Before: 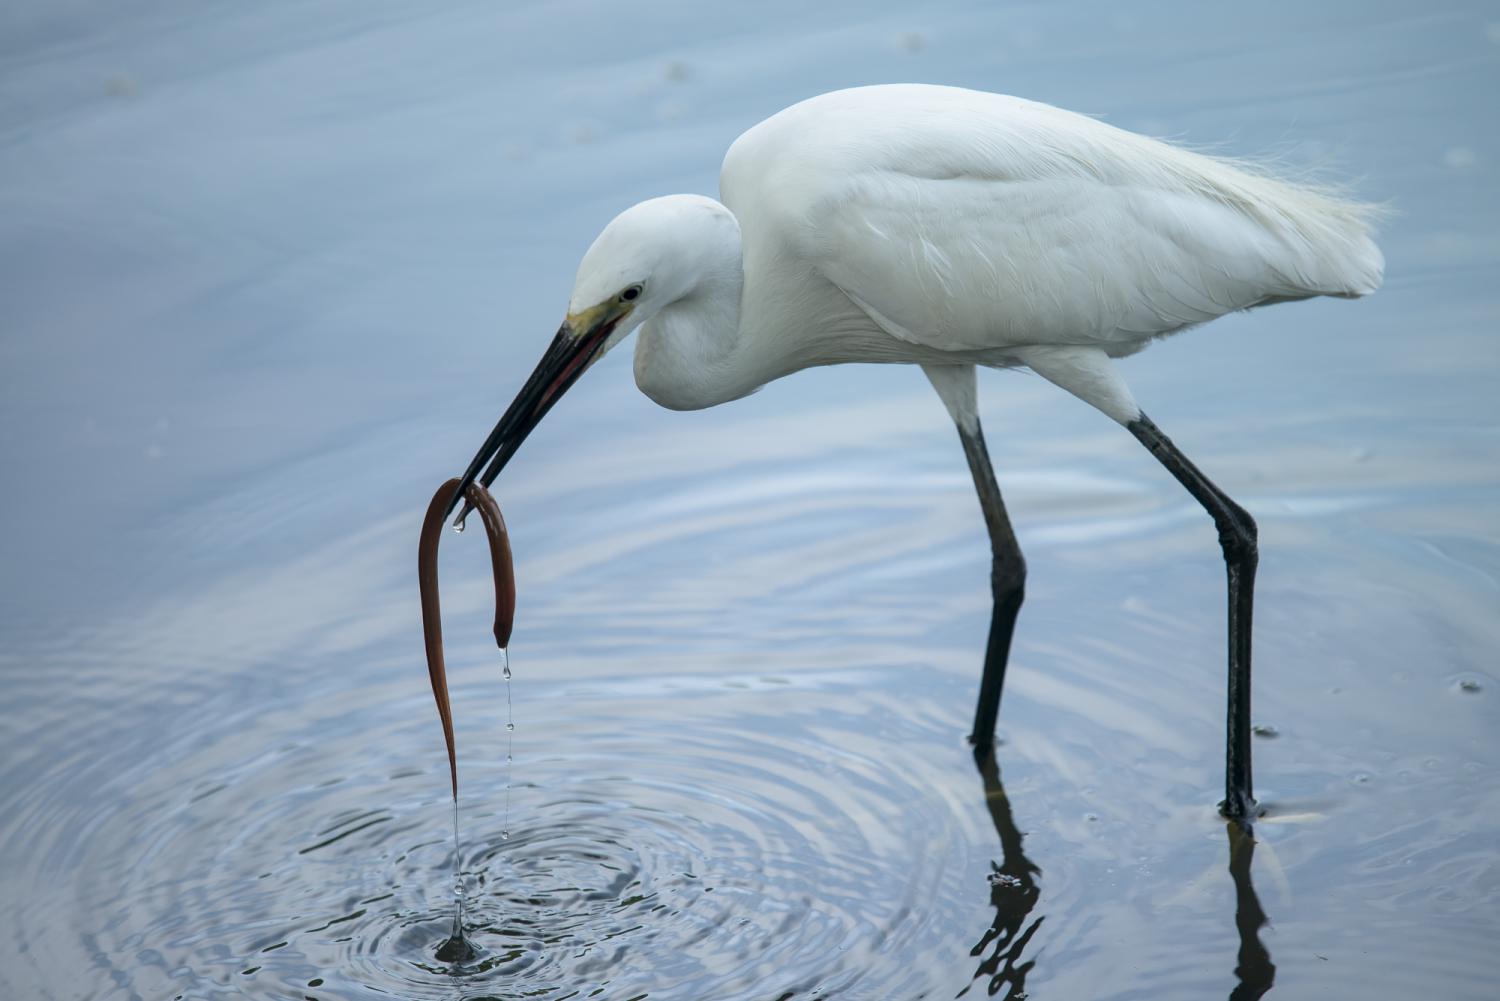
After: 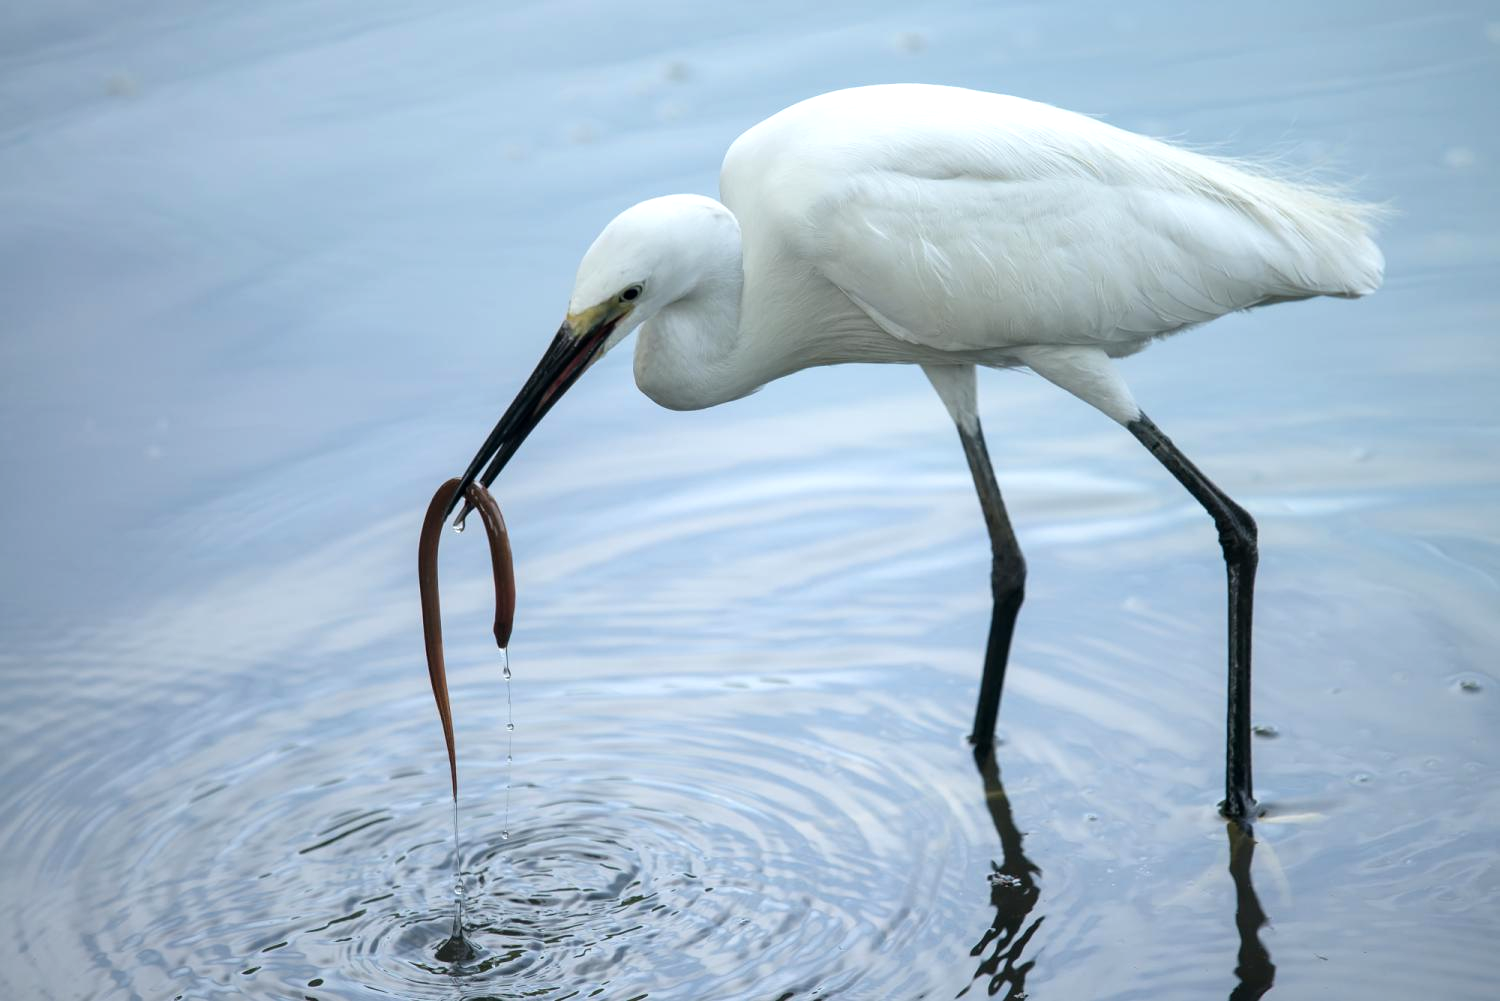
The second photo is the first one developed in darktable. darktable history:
tone equalizer: -8 EV -0.415 EV, -7 EV -0.363 EV, -6 EV -0.299 EV, -5 EV -0.185 EV, -3 EV 0.234 EV, -2 EV 0.357 EV, -1 EV 0.383 EV, +0 EV 0.397 EV
